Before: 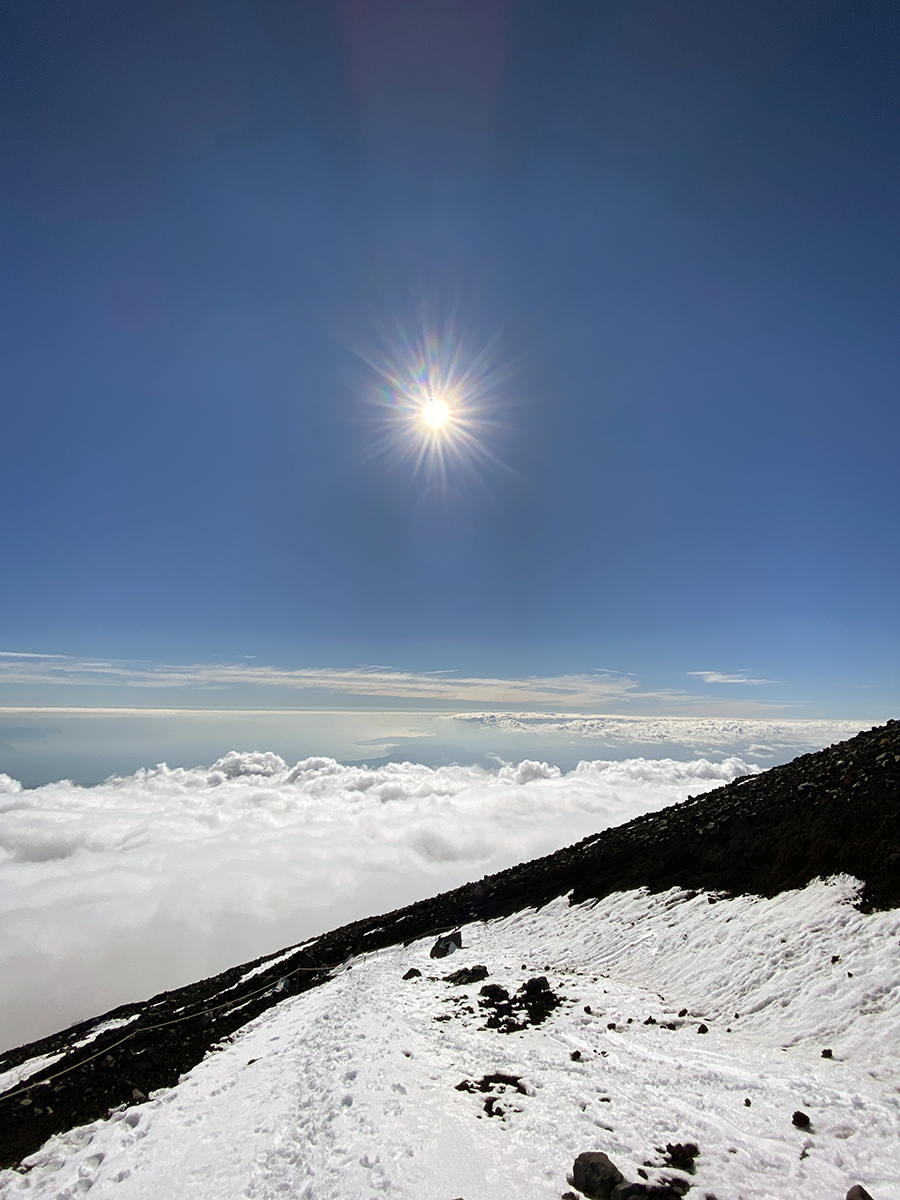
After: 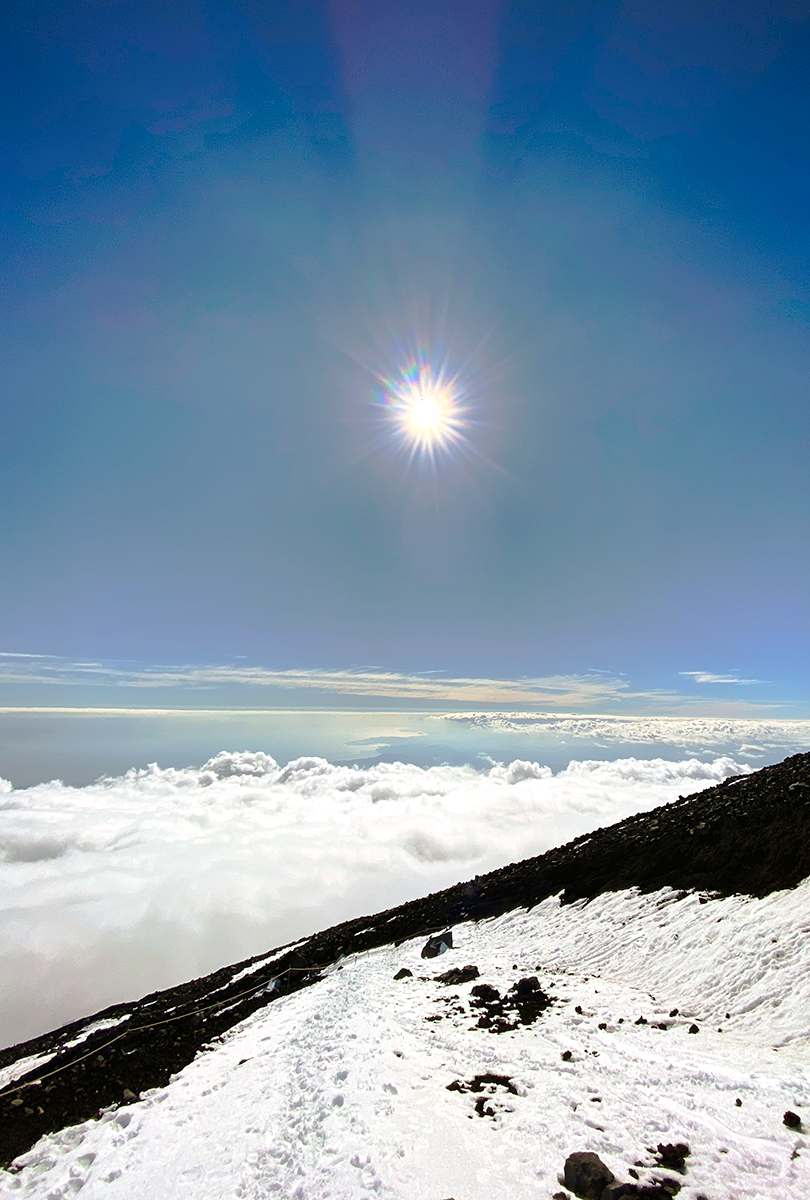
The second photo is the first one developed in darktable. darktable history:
crop and rotate: left 1.088%, right 8.807%
tone curve: curves: ch0 [(0, 0) (0.003, 0.005) (0.011, 0.012) (0.025, 0.026) (0.044, 0.046) (0.069, 0.071) (0.1, 0.098) (0.136, 0.135) (0.177, 0.178) (0.224, 0.217) (0.277, 0.274) (0.335, 0.335) (0.399, 0.442) (0.468, 0.543) (0.543, 0.6) (0.623, 0.628) (0.709, 0.679) (0.801, 0.782) (0.898, 0.904) (1, 1)], preserve colors none
color balance: output saturation 110%
exposure: exposure 0.3 EV, compensate highlight preservation false
